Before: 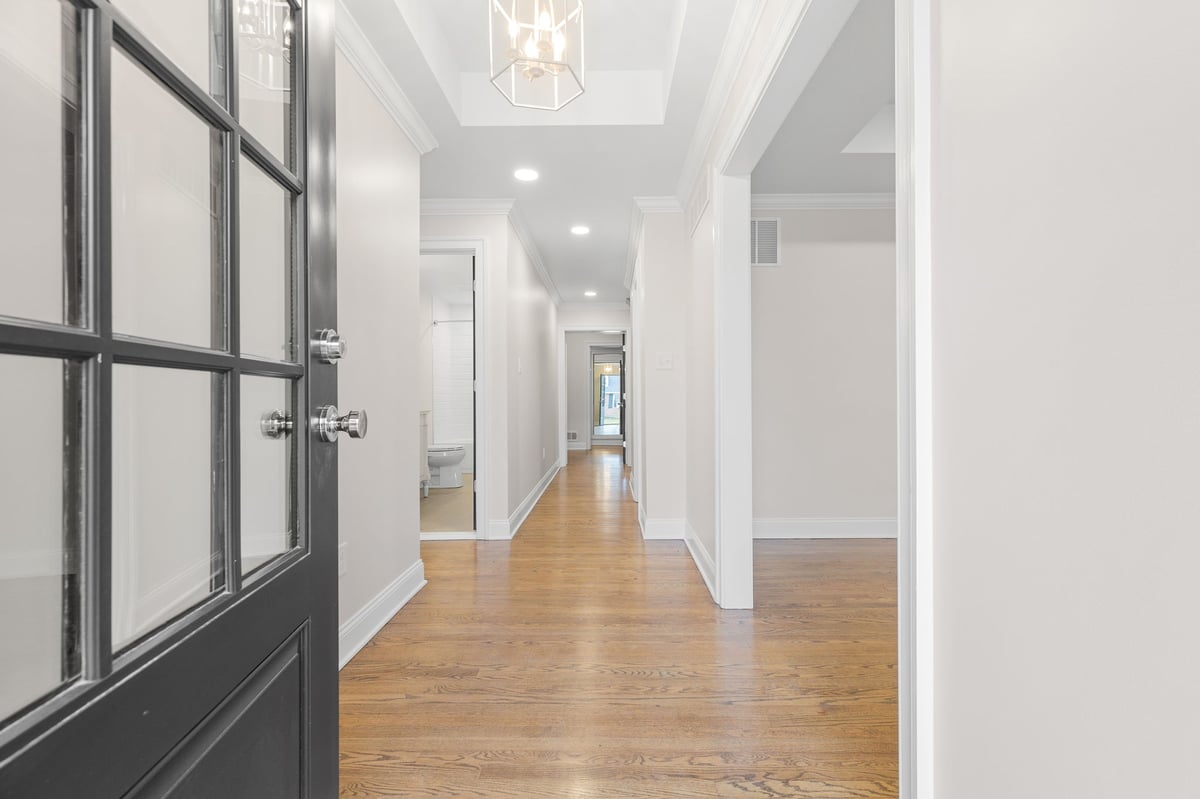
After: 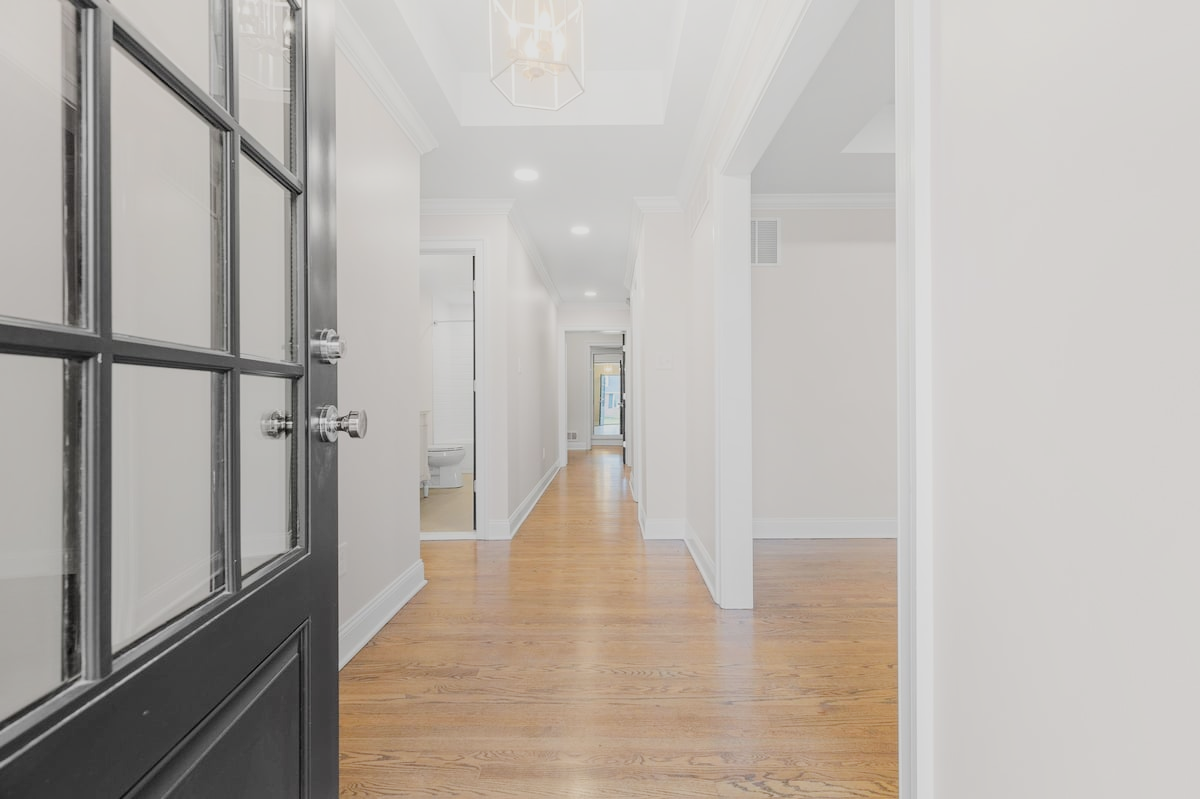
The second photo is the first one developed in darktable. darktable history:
filmic rgb: black relative exposure -7.65 EV, white relative exposure 4.56 EV, hardness 3.61
shadows and highlights: shadows -24.28, highlights 49.77, soften with gaussian
